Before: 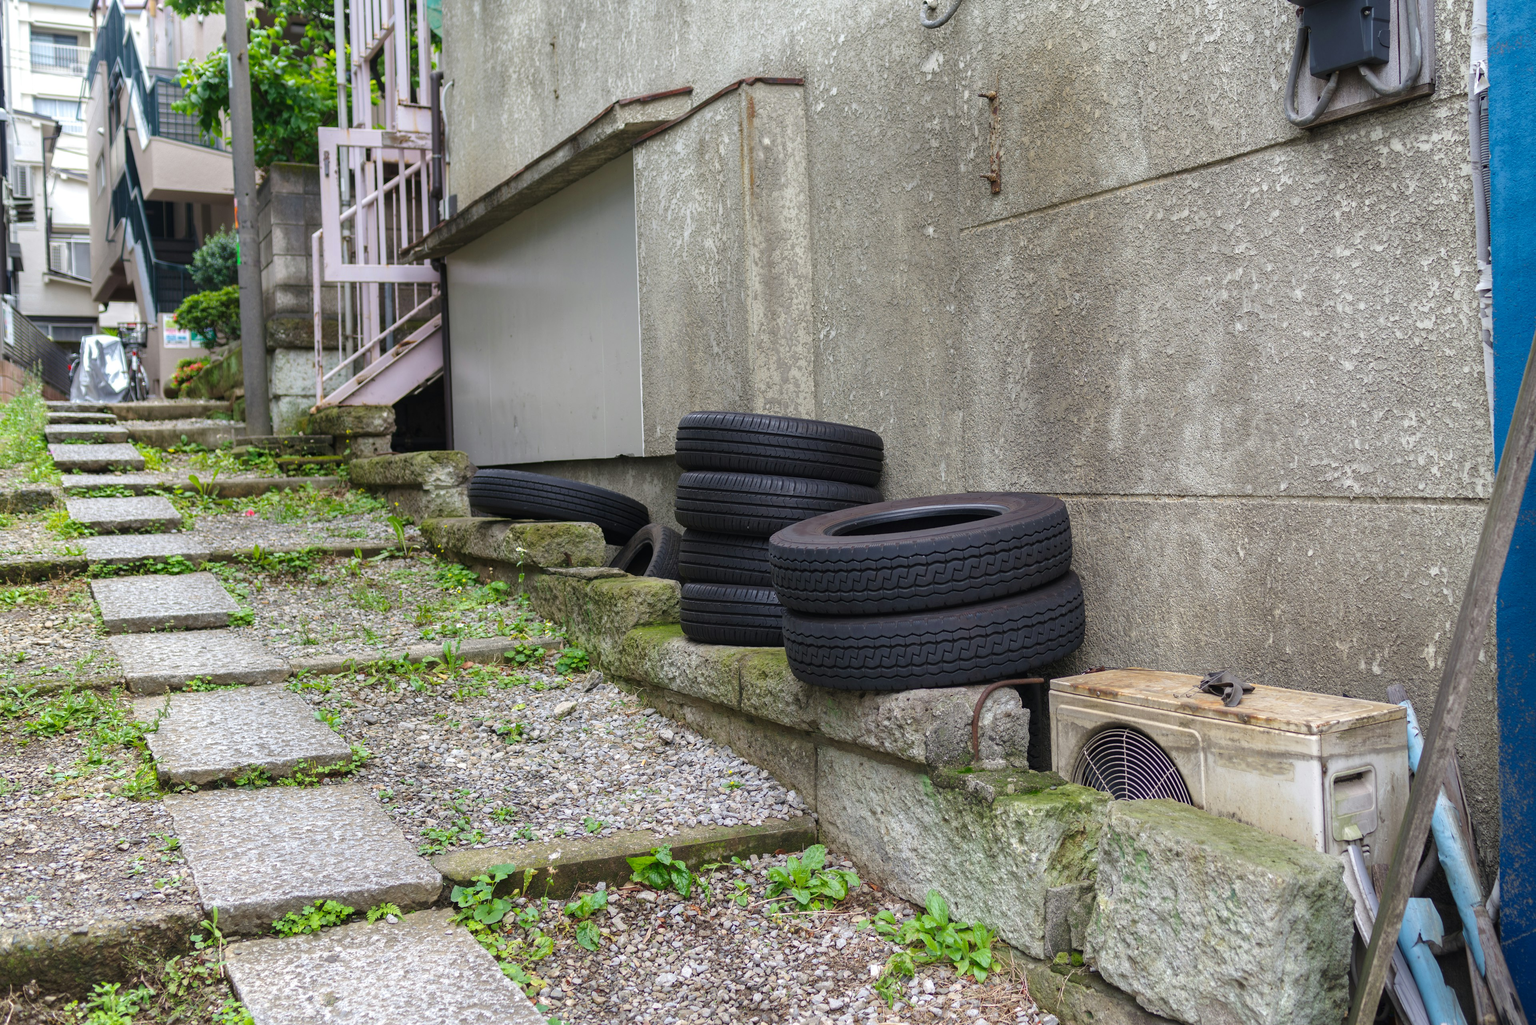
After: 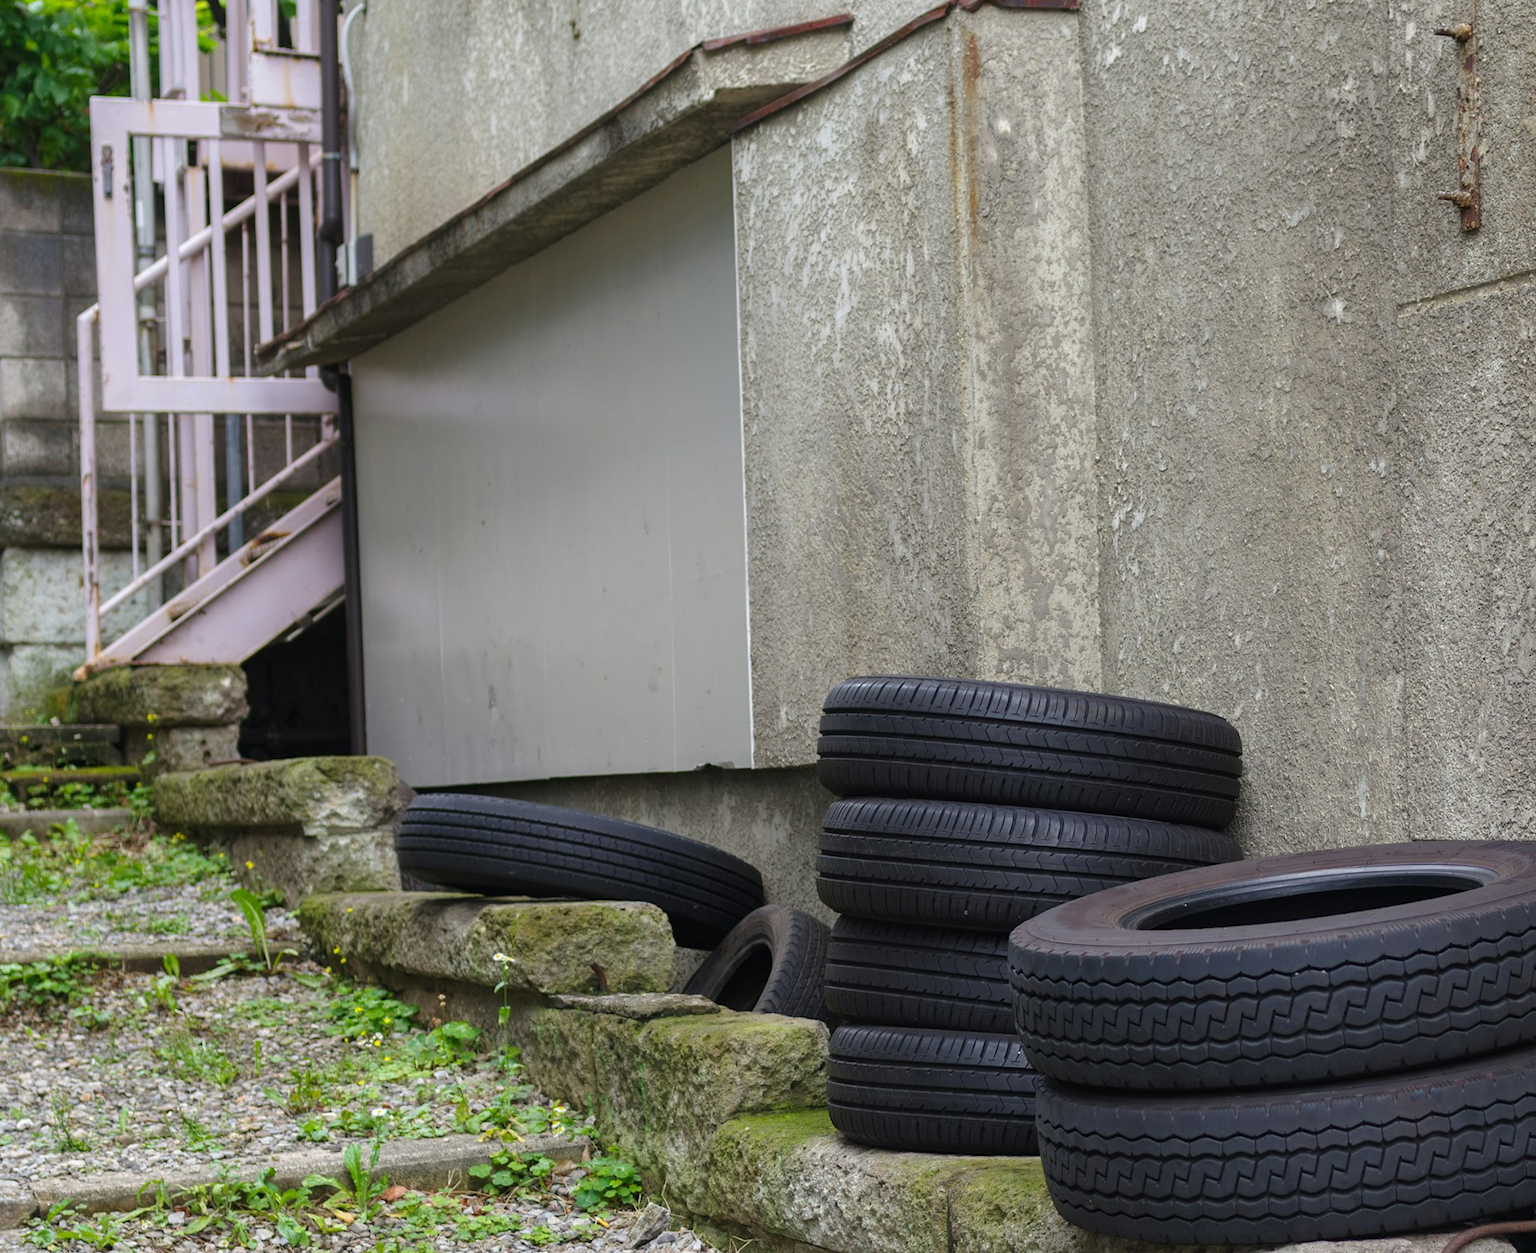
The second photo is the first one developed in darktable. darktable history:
crop: left 17.851%, top 7.786%, right 33.045%, bottom 32.176%
